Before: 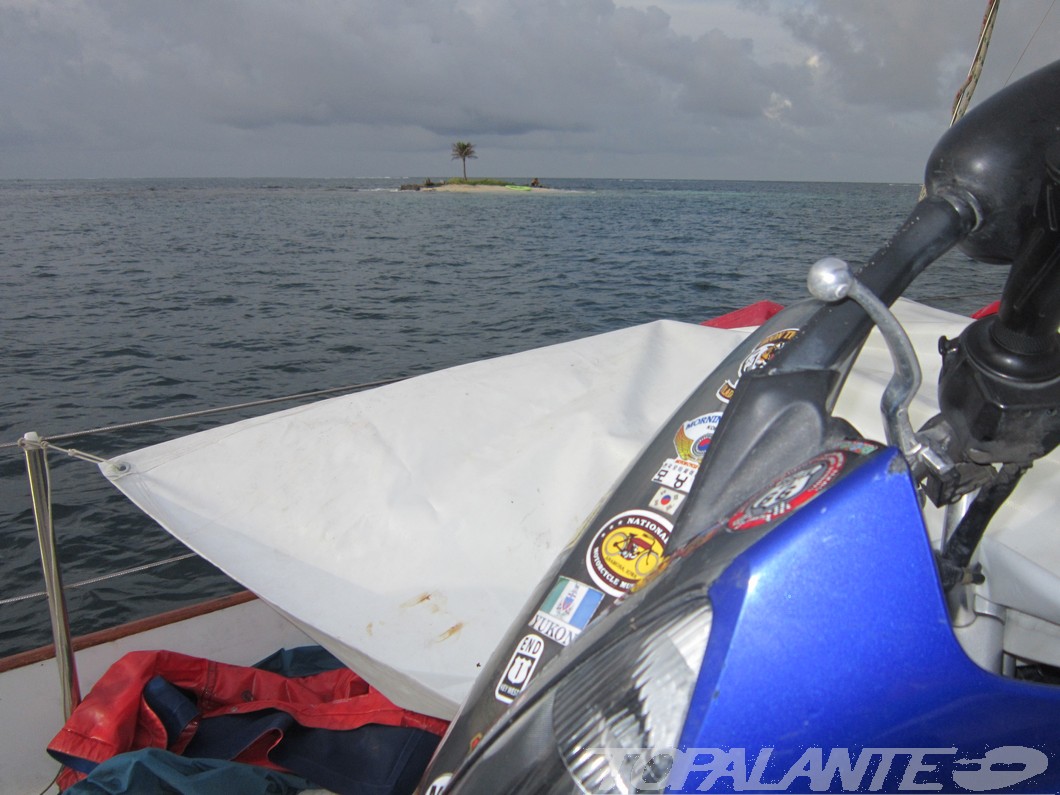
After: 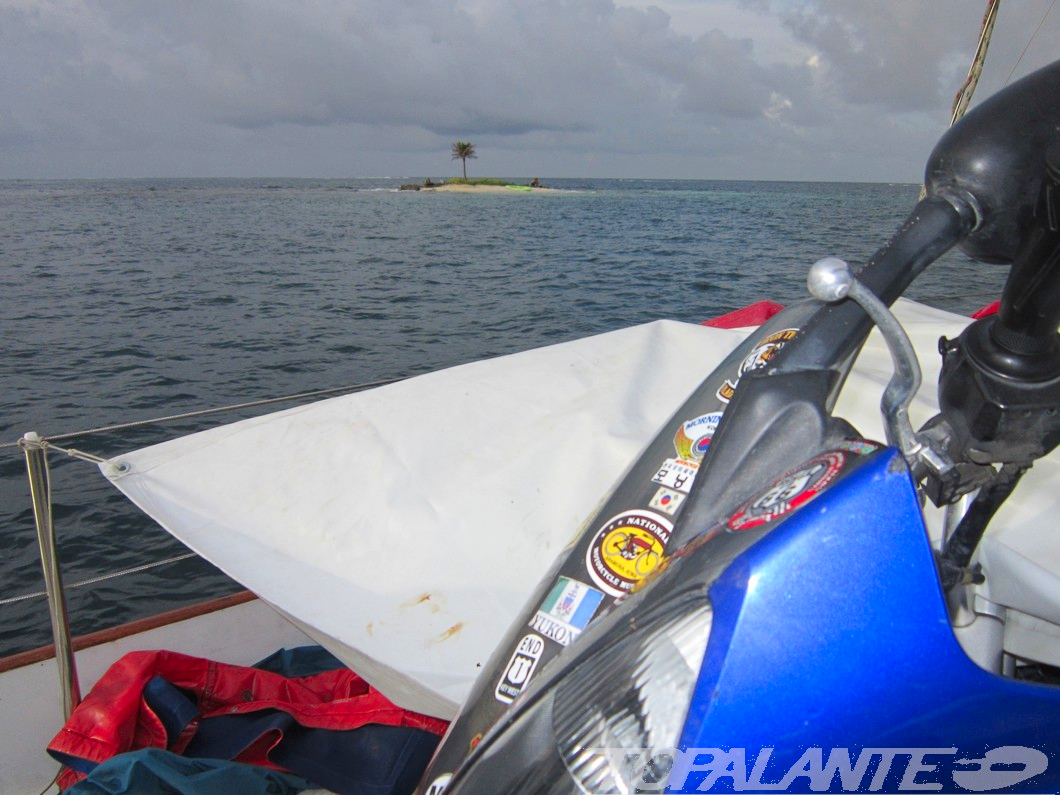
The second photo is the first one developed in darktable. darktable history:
contrast brightness saturation: contrast 0.08, saturation 0.2
exposure: compensate highlight preservation false
base curve: curves: ch0 [(0, 0) (0.472, 0.508) (1, 1)]
